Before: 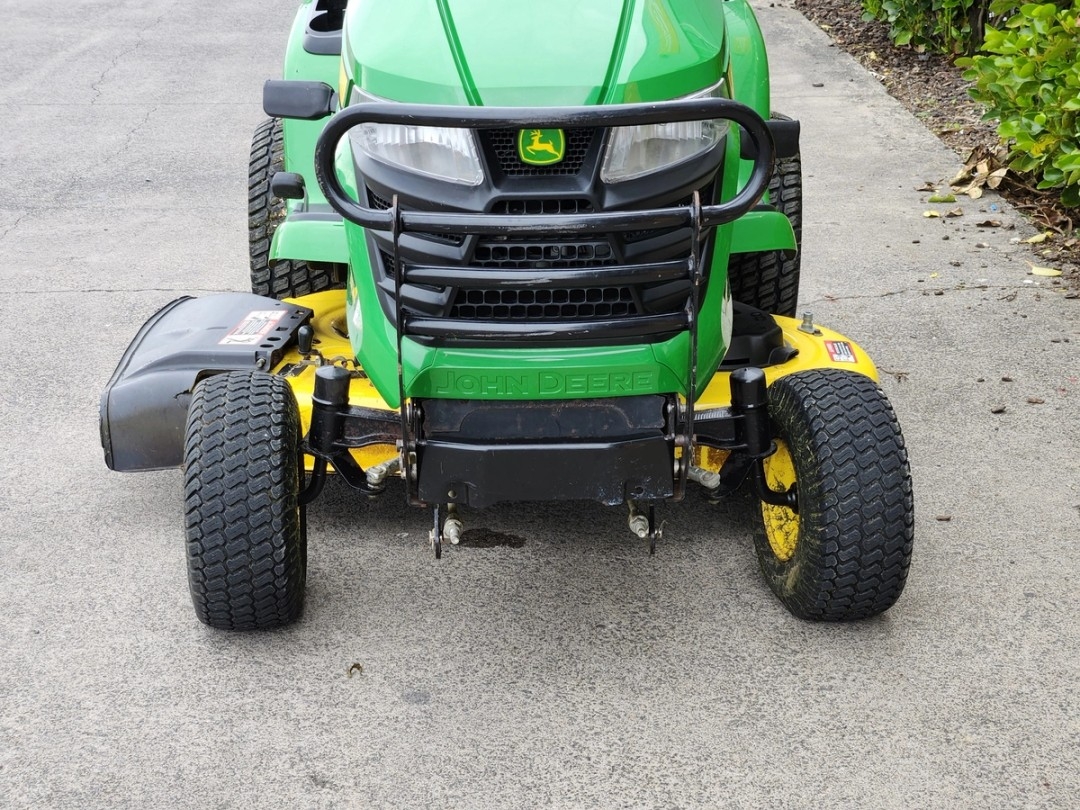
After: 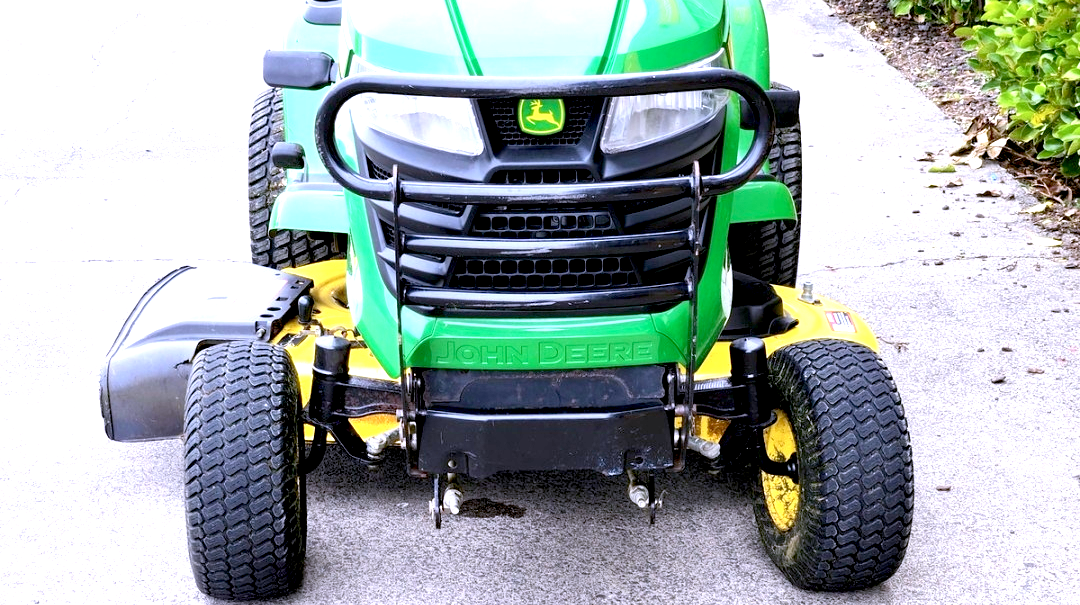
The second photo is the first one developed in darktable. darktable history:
exposure: black level correction 0.011, exposure 1.076 EV, compensate highlight preservation false
color calibration: gray › normalize channels true, illuminant custom, x 0.367, y 0.392, temperature 4438.18 K, gamut compression 0.026
crop: top 3.772%, bottom 21.424%
